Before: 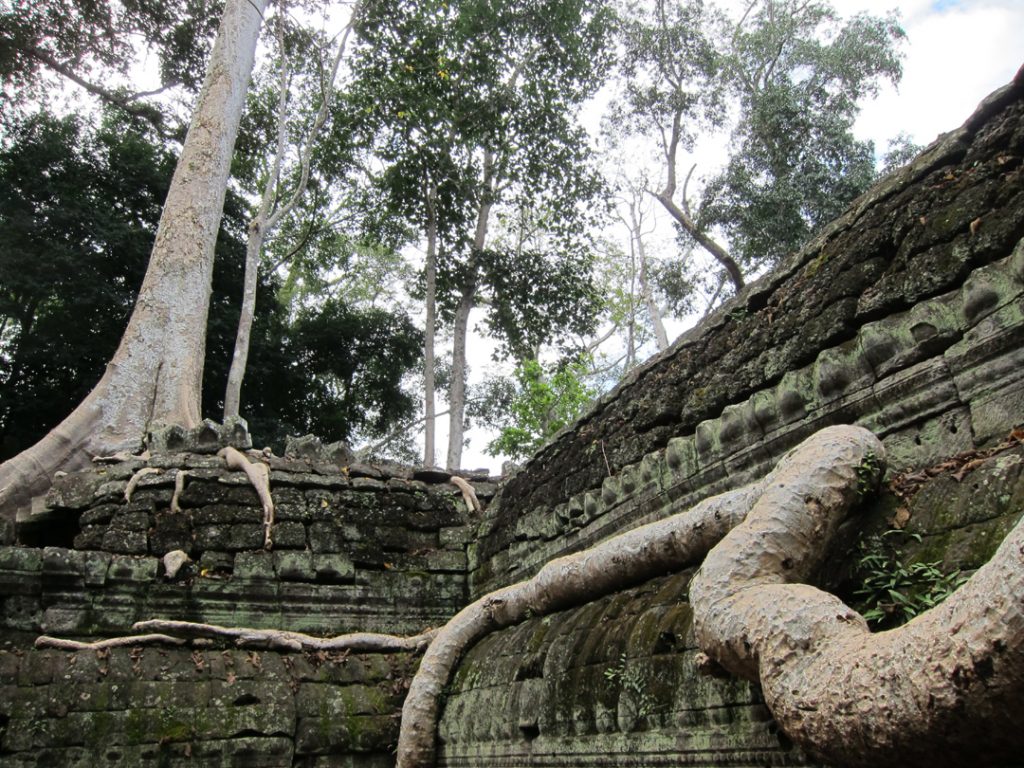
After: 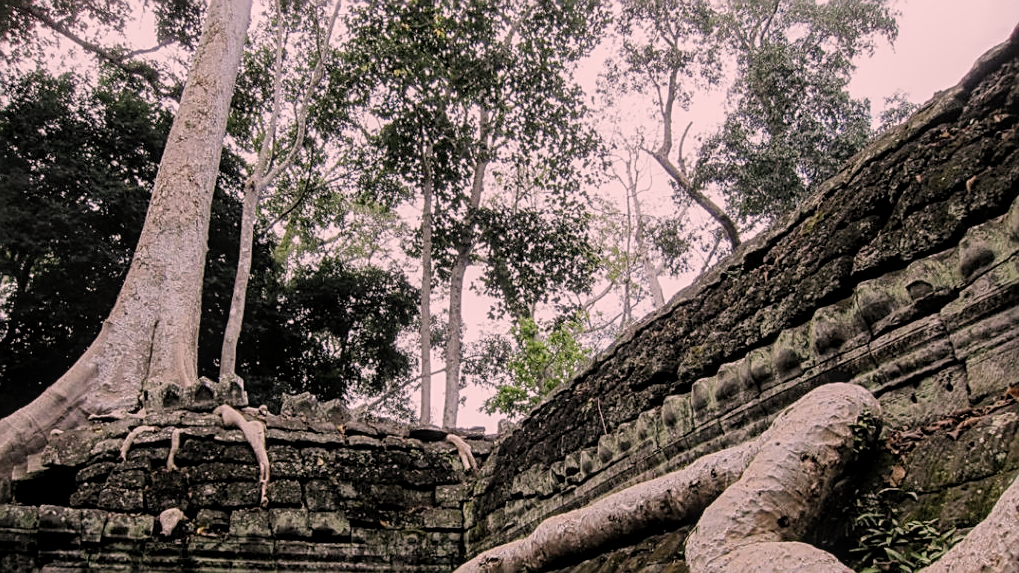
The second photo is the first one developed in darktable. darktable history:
filmic rgb: black relative exposure -7.65 EV, white relative exposure 4.56 EV, hardness 3.61, preserve chrominance RGB euclidean norm (legacy), color science v4 (2020)
crop: left 0.398%, top 5.547%, bottom 19.838%
local contrast: on, module defaults
color correction: highlights a* 14.72, highlights b* 4.75
sharpen: on, module defaults
